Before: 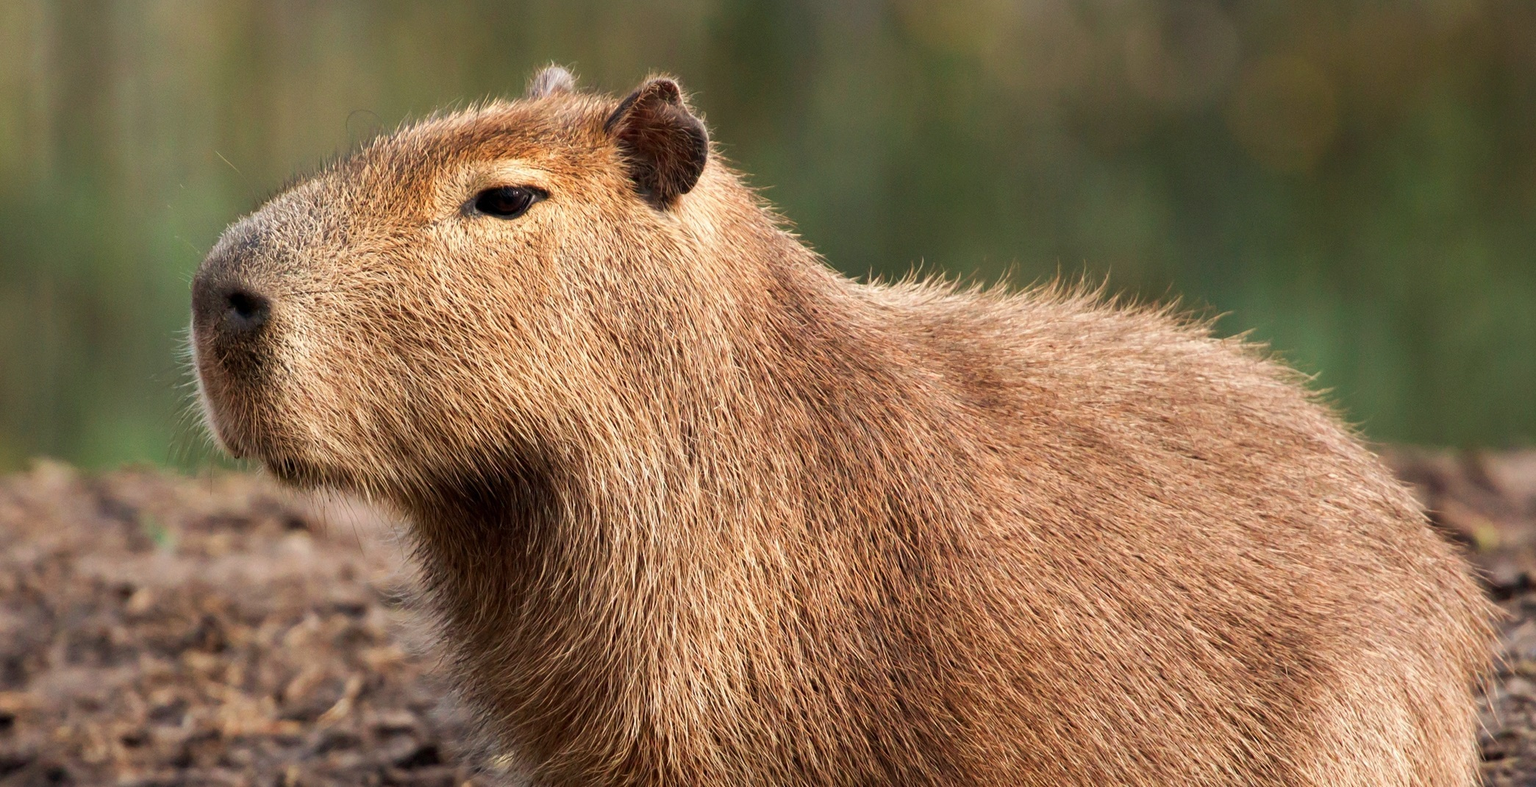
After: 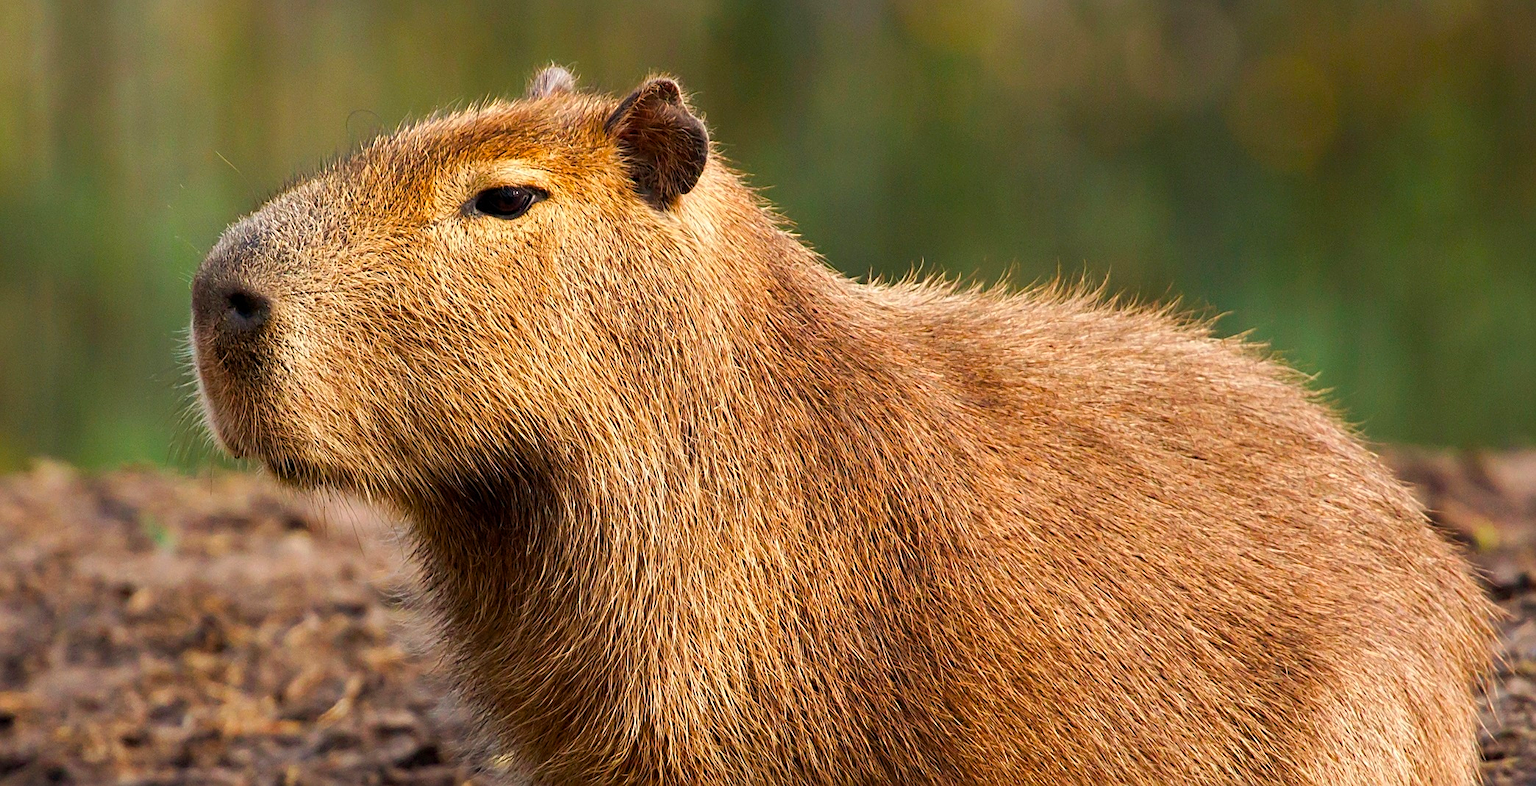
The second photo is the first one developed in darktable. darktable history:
color balance rgb: linear chroma grading › global chroma 0.833%, perceptual saturation grading › global saturation 29.655%, global vibrance 20%
sharpen: on, module defaults
